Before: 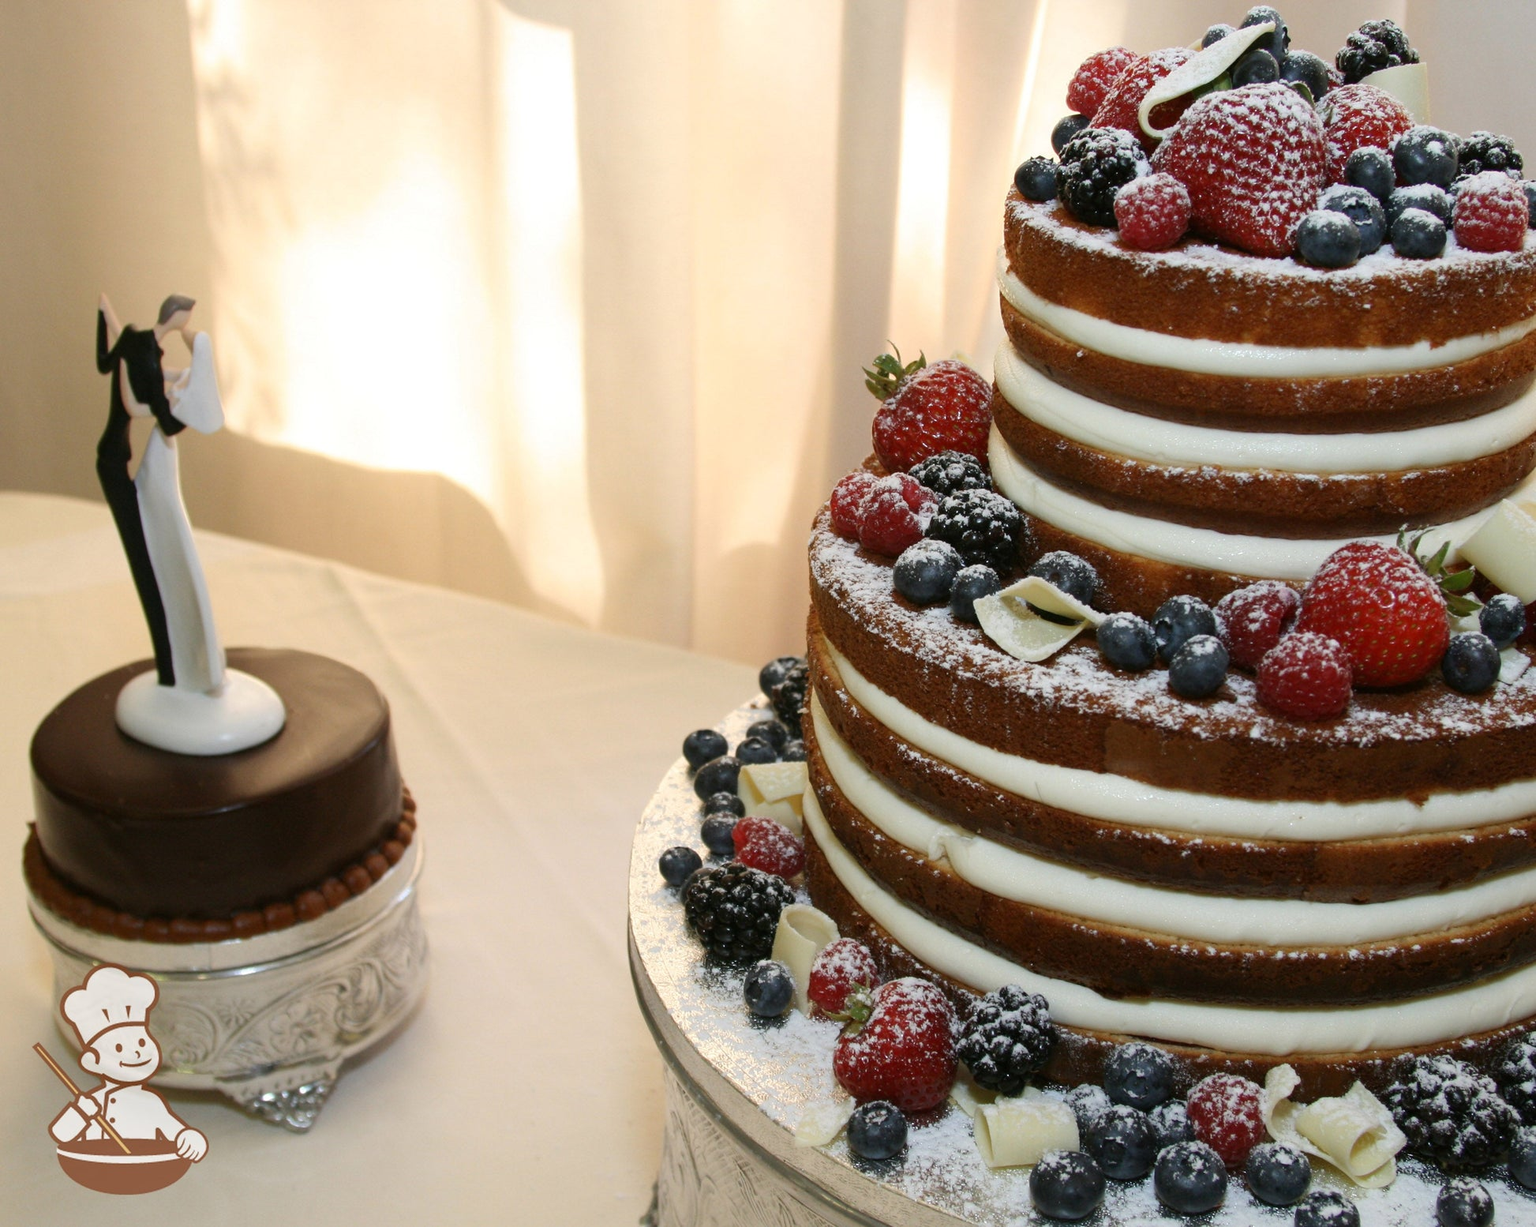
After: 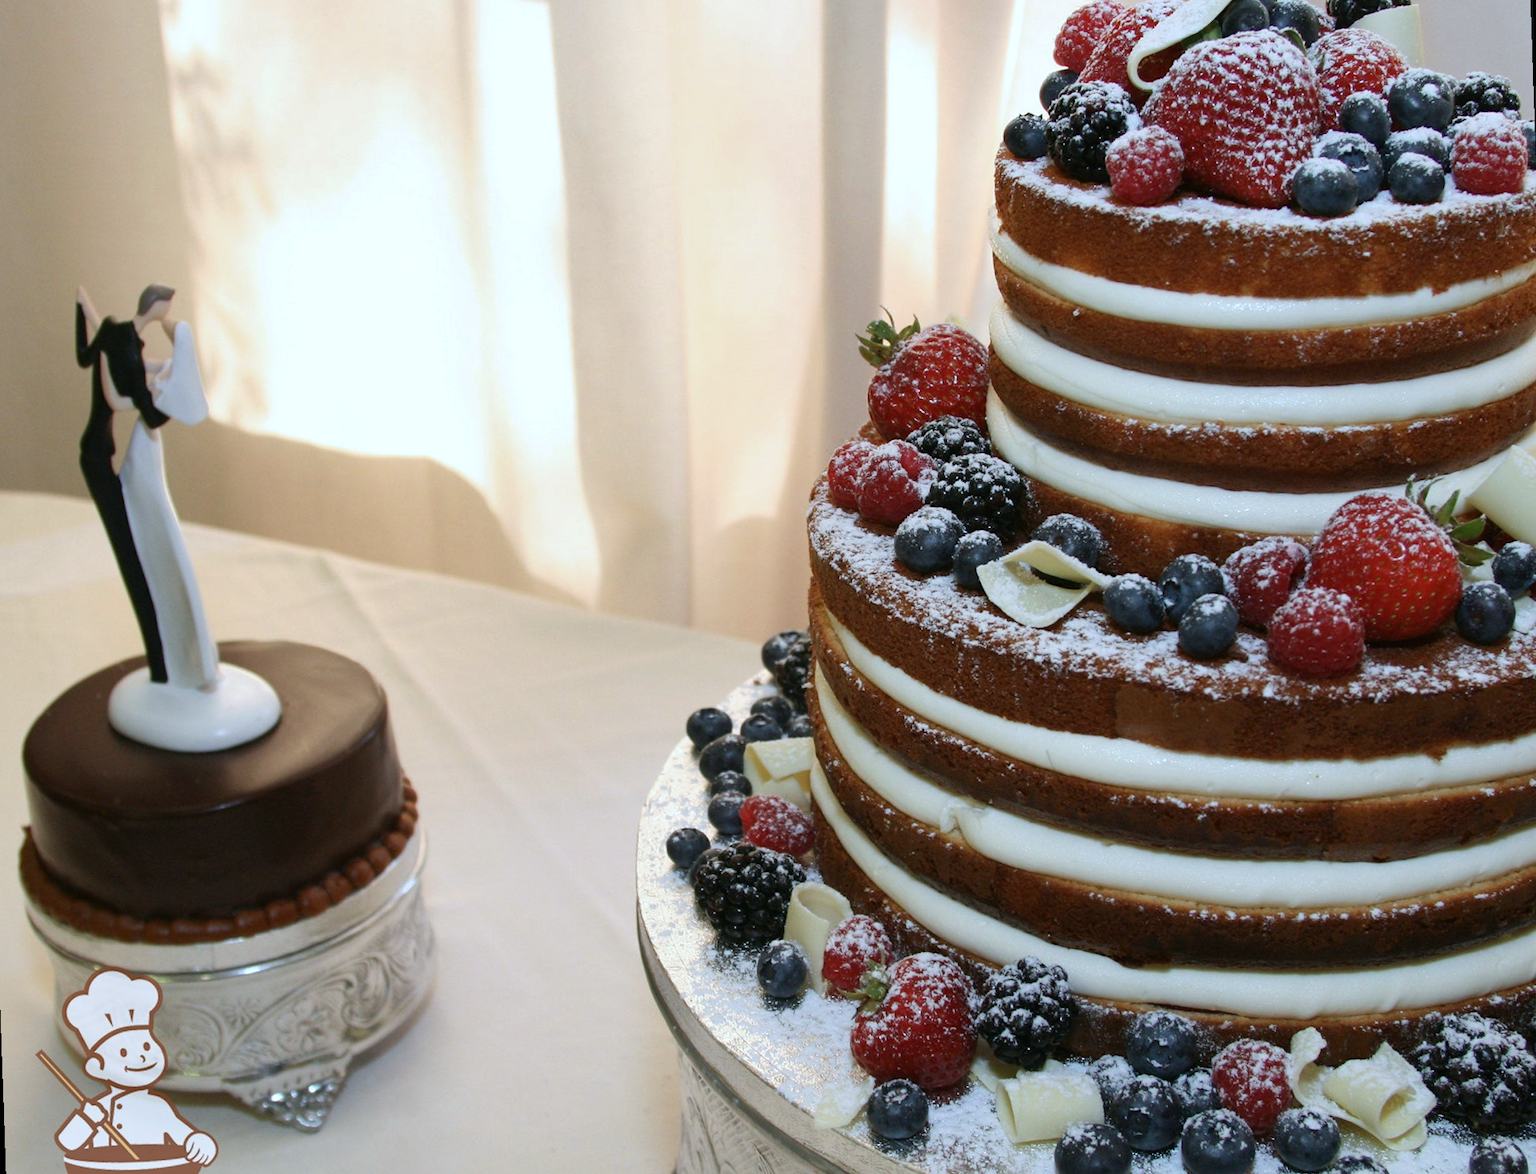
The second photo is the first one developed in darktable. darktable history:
shadows and highlights: radius 125.46, shadows 30.51, highlights -30.51, low approximation 0.01, soften with gaussian
color calibration: x 0.37, y 0.382, temperature 4313.32 K
rotate and perspective: rotation -2°, crop left 0.022, crop right 0.978, crop top 0.049, crop bottom 0.951
